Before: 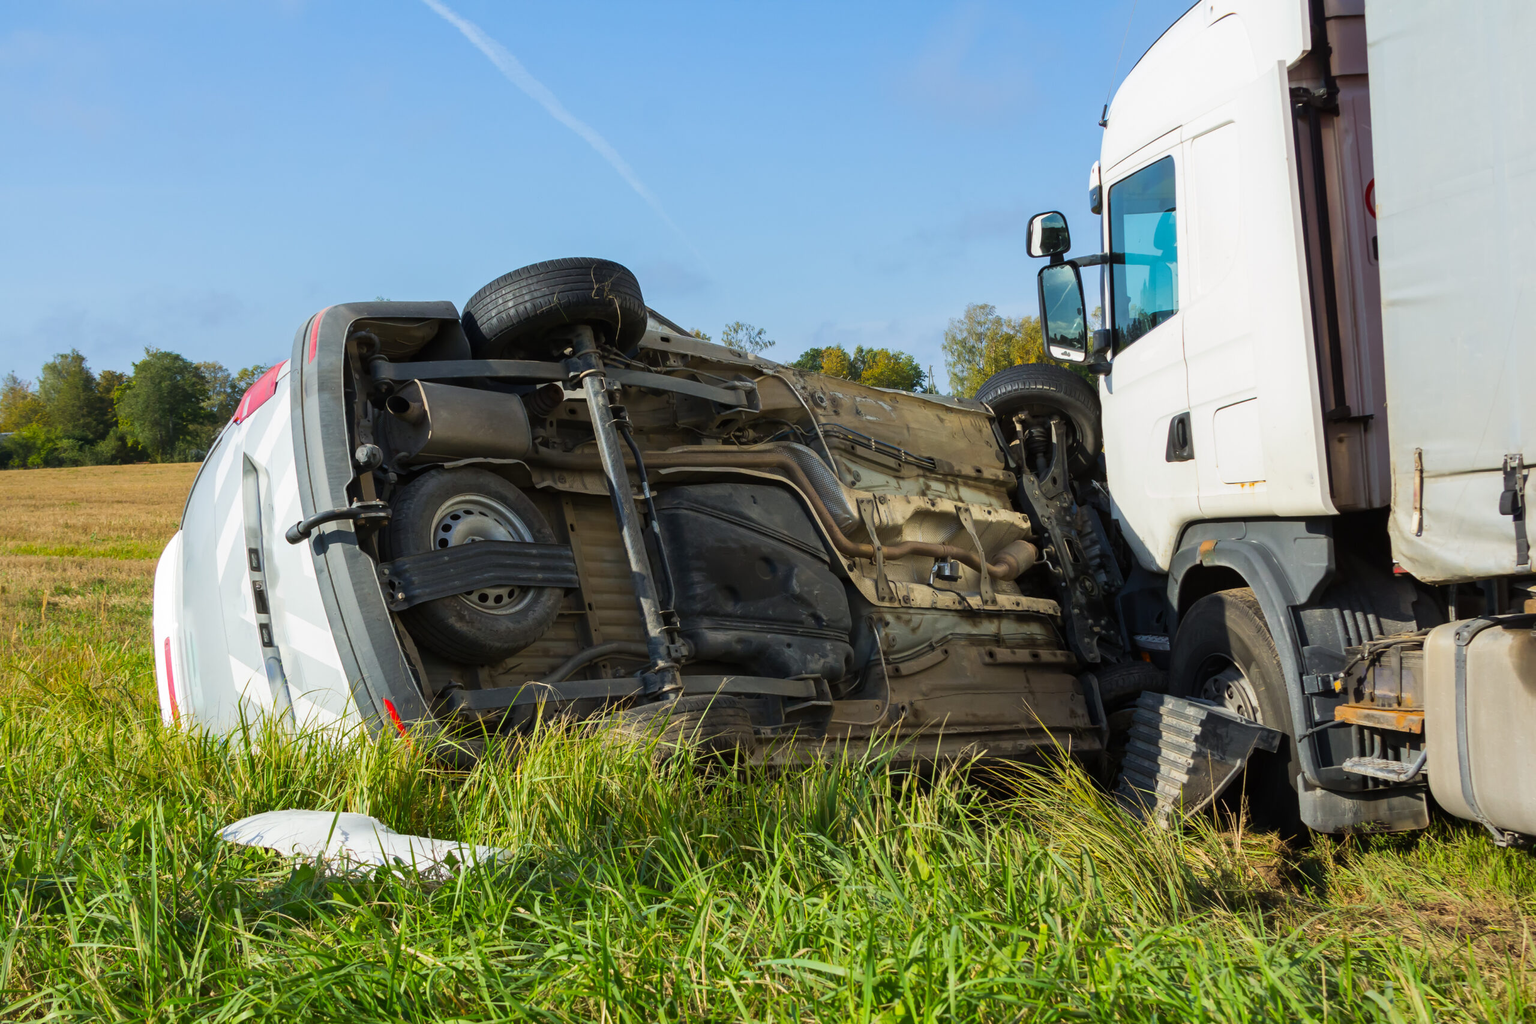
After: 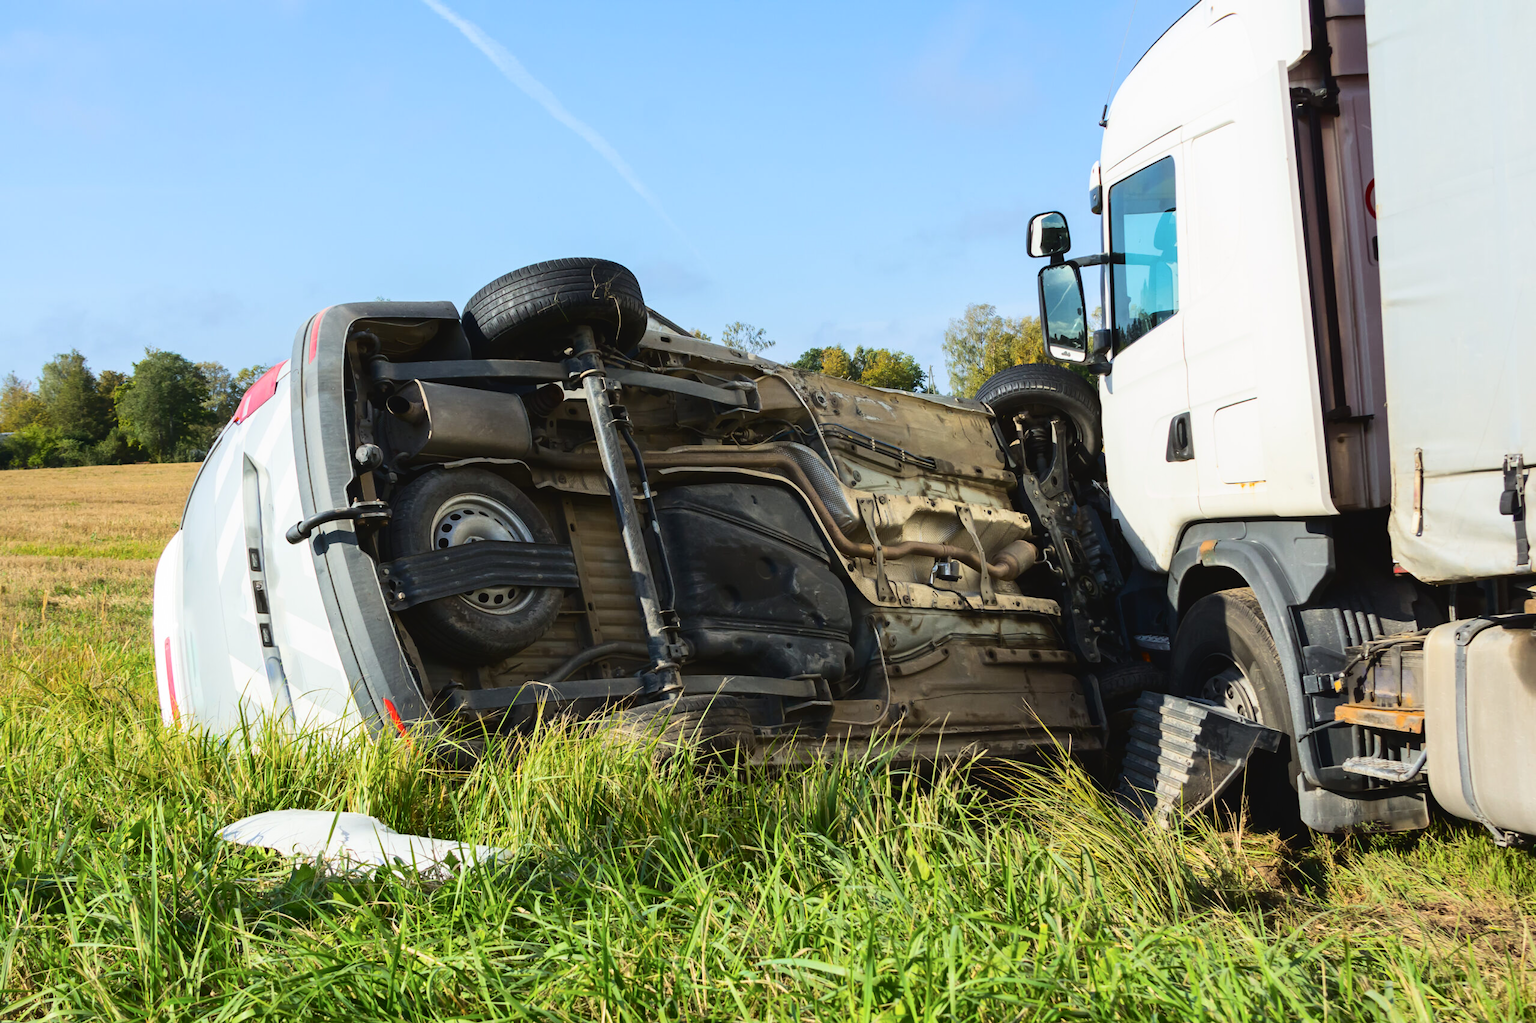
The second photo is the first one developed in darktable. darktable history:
tone curve: curves: ch0 [(0, 0) (0.003, 0.04) (0.011, 0.04) (0.025, 0.043) (0.044, 0.049) (0.069, 0.066) (0.1, 0.095) (0.136, 0.121) (0.177, 0.154) (0.224, 0.211) (0.277, 0.281) (0.335, 0.358) (0.399, 0.452) (0.468, 0.54) (0.543, 0.628) (0.623, 0.721) (0.709, 0.801) (0.801, 0.883) (0.898, 0.948) (1, 1)], color space Lab, independent channels, preserve colors none
